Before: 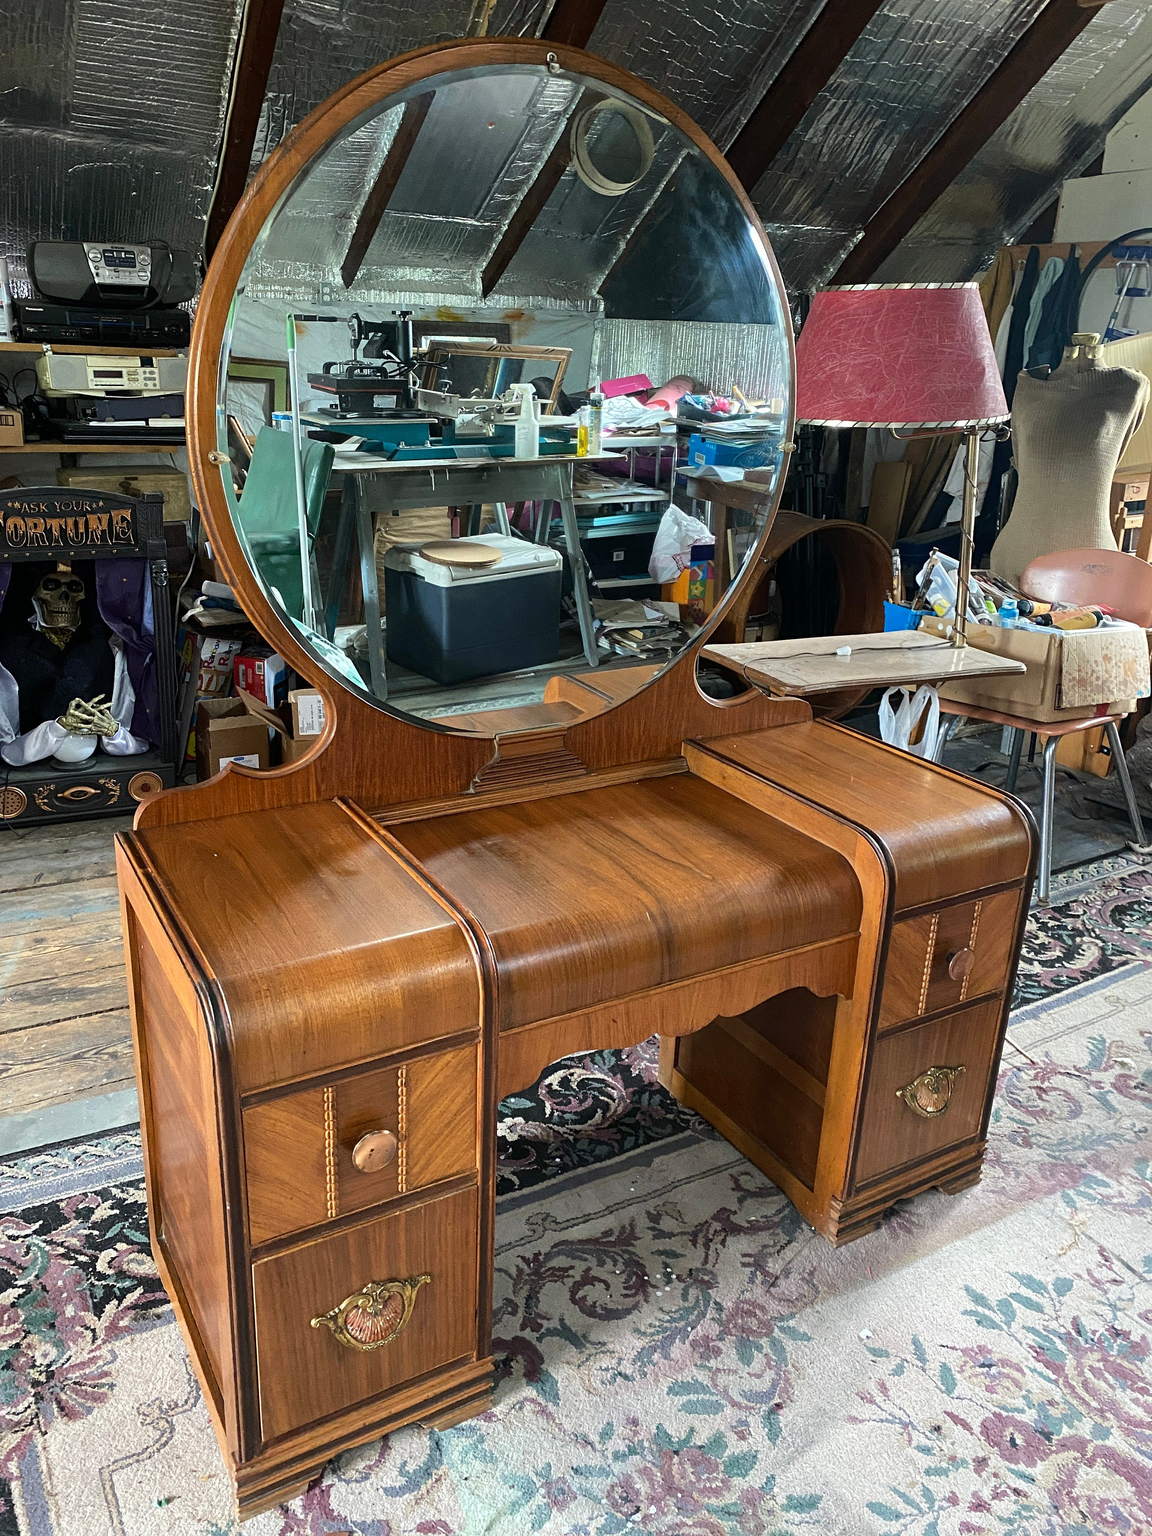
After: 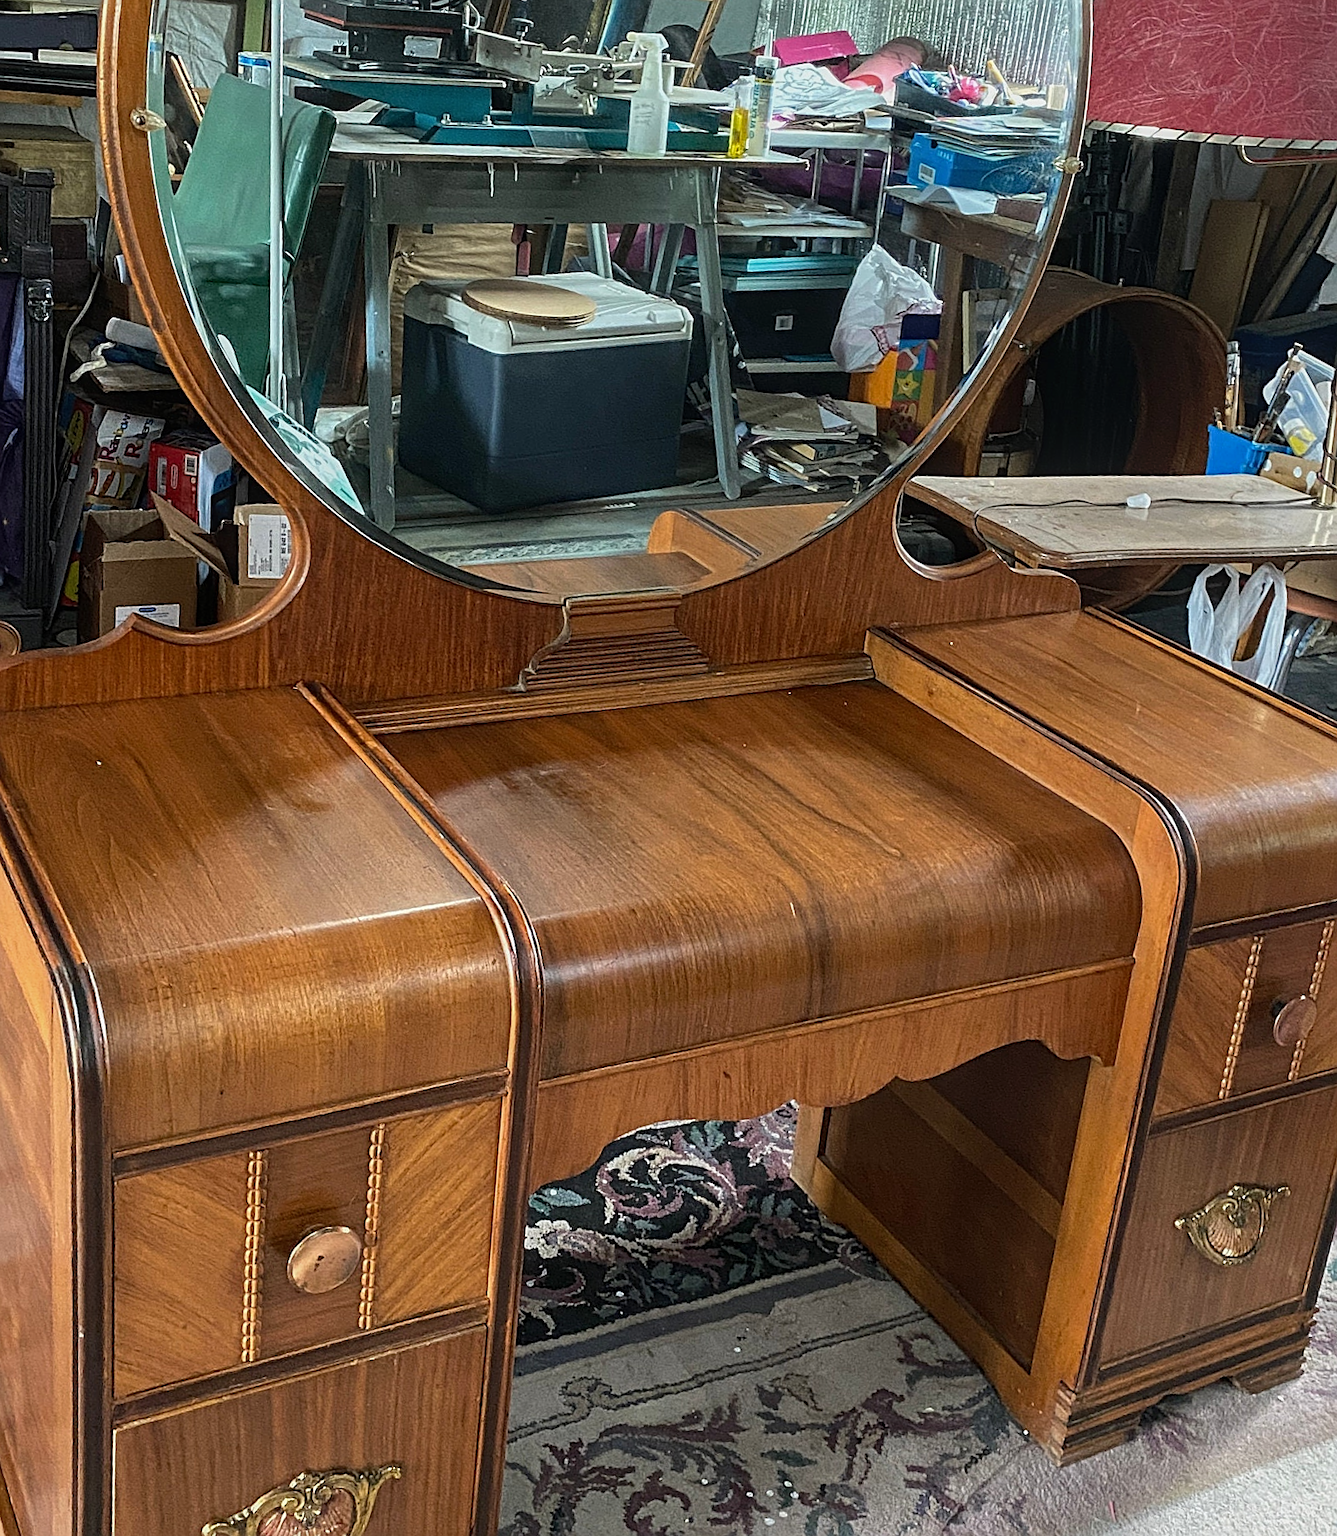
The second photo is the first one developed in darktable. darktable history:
sharpen: on, module defaults
exposure: exposure -0.153 EV, compensate exposure bias true, compensate highlight preservation false
local contrast: detail 109%
crop and rotate: angle -3.85°, left 9.774%, top 21.151%, right 12.411%, bottom 11.821%
